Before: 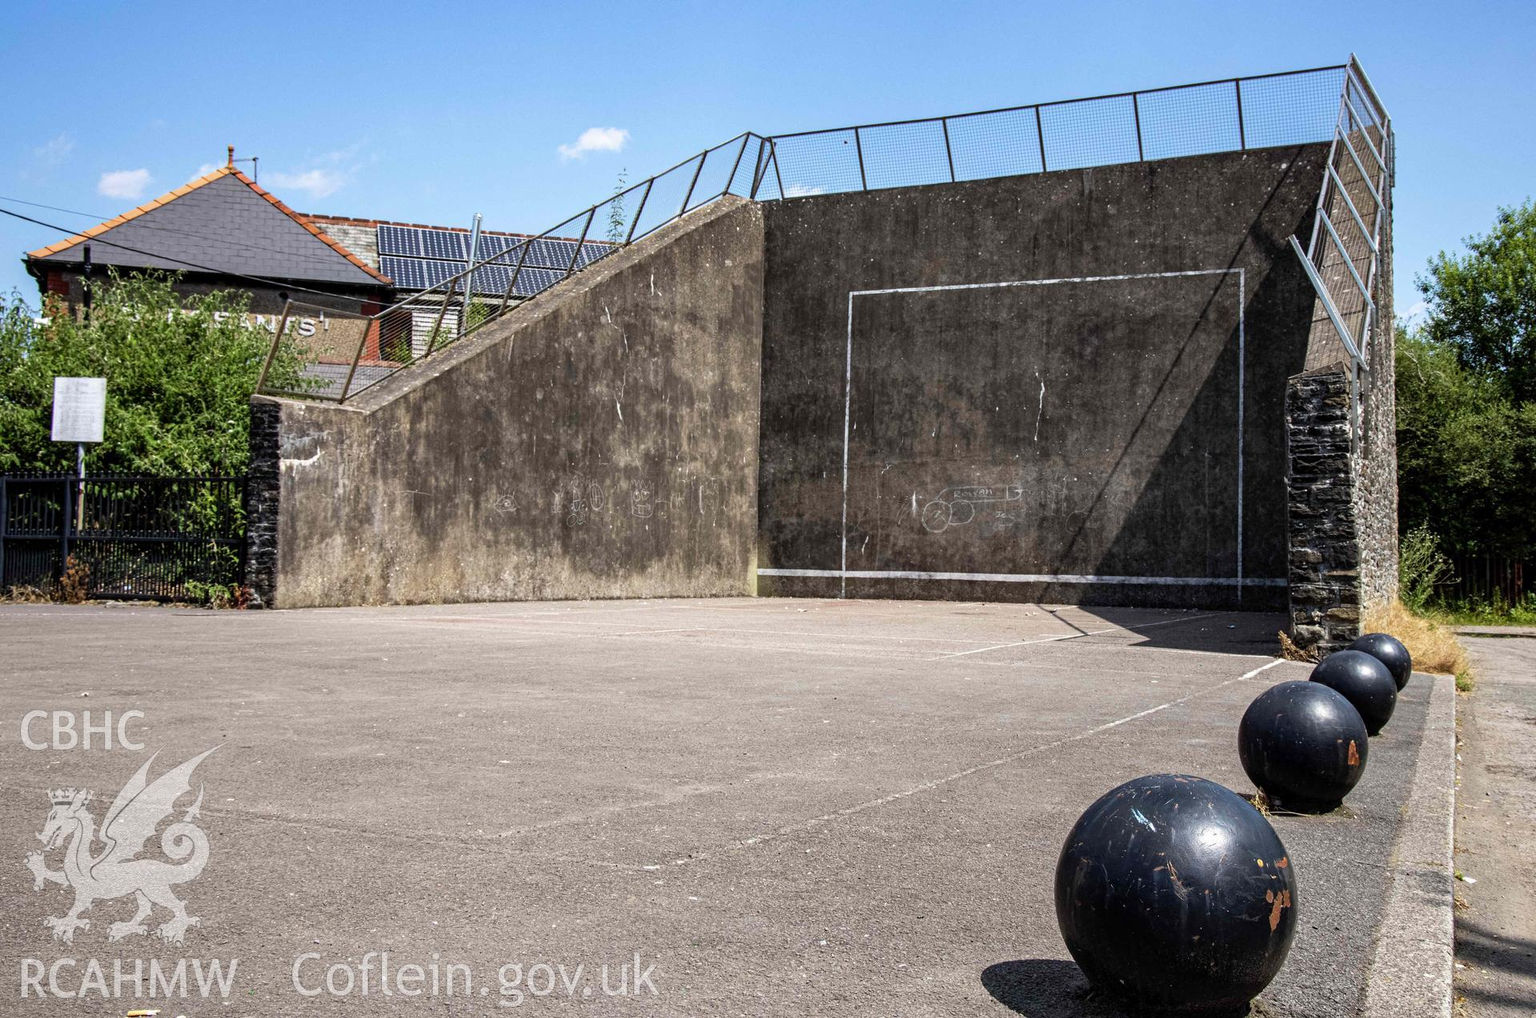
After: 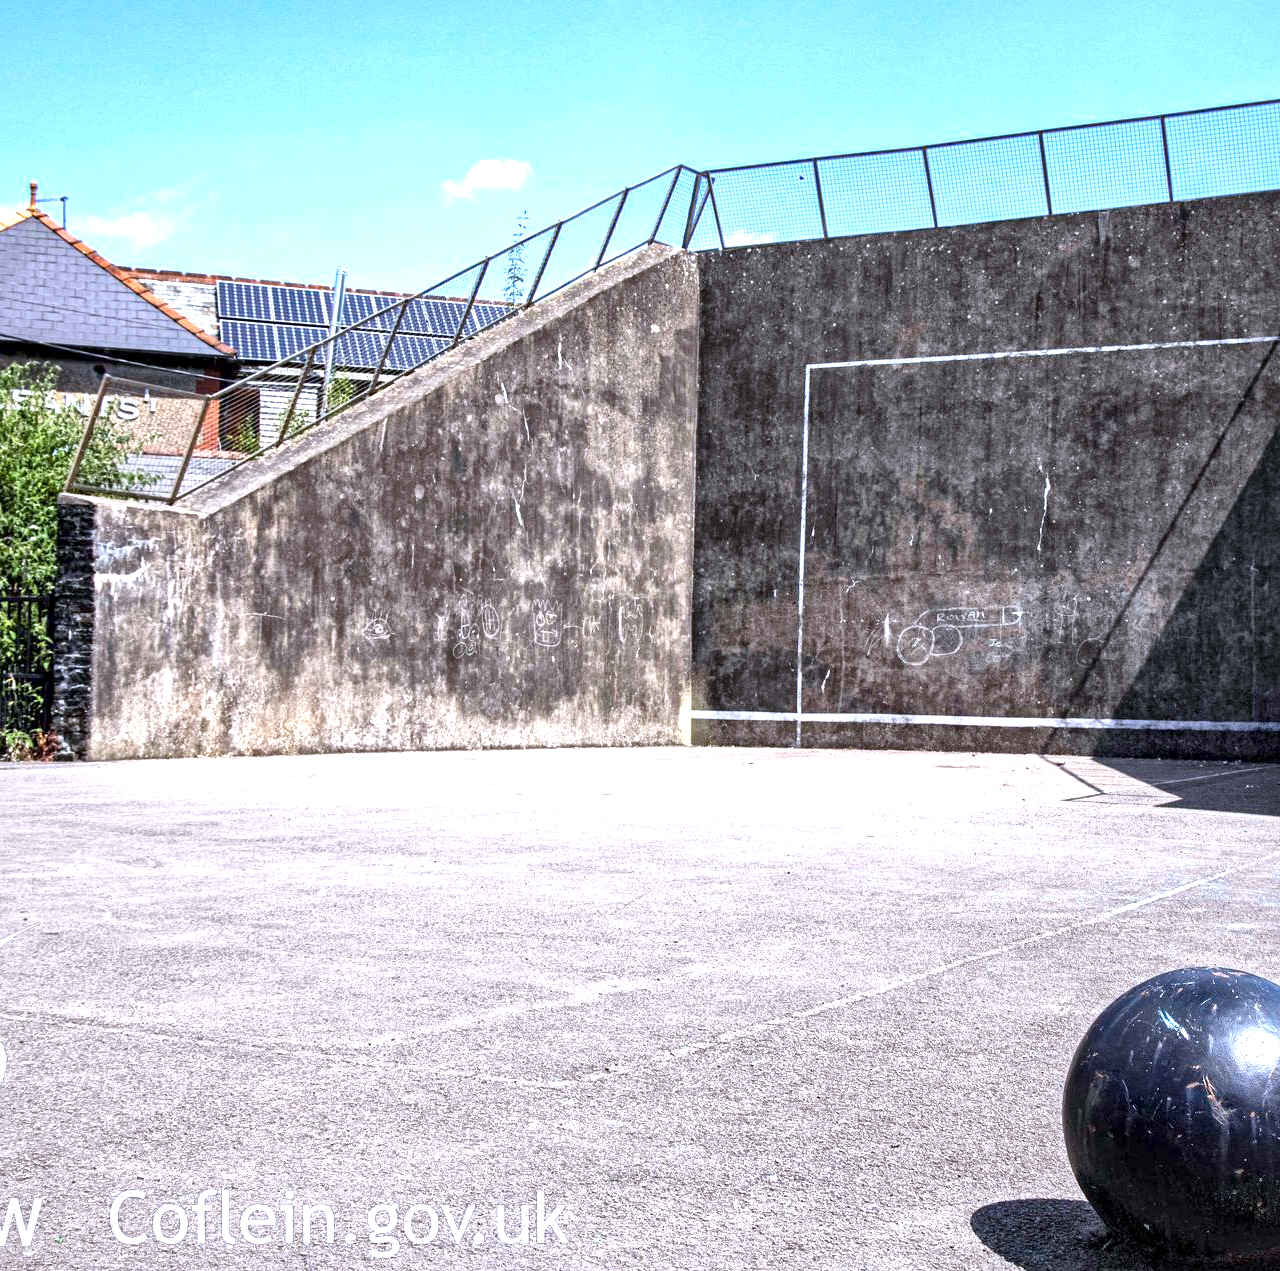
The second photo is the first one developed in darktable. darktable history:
local contrast: mode bilateral grid, contrast 21, coarseness 19, detail 163%, midtone range 0.2
exposure: black level correction 0, exposure 1.009 EV, compensate exposure bias true, compensate highlight preservation false
crop and rotate: left 13.376%, right 19.919%
color calibration: illuminant custom, x 0.371, y 0.382, temperature 4282.62 K
